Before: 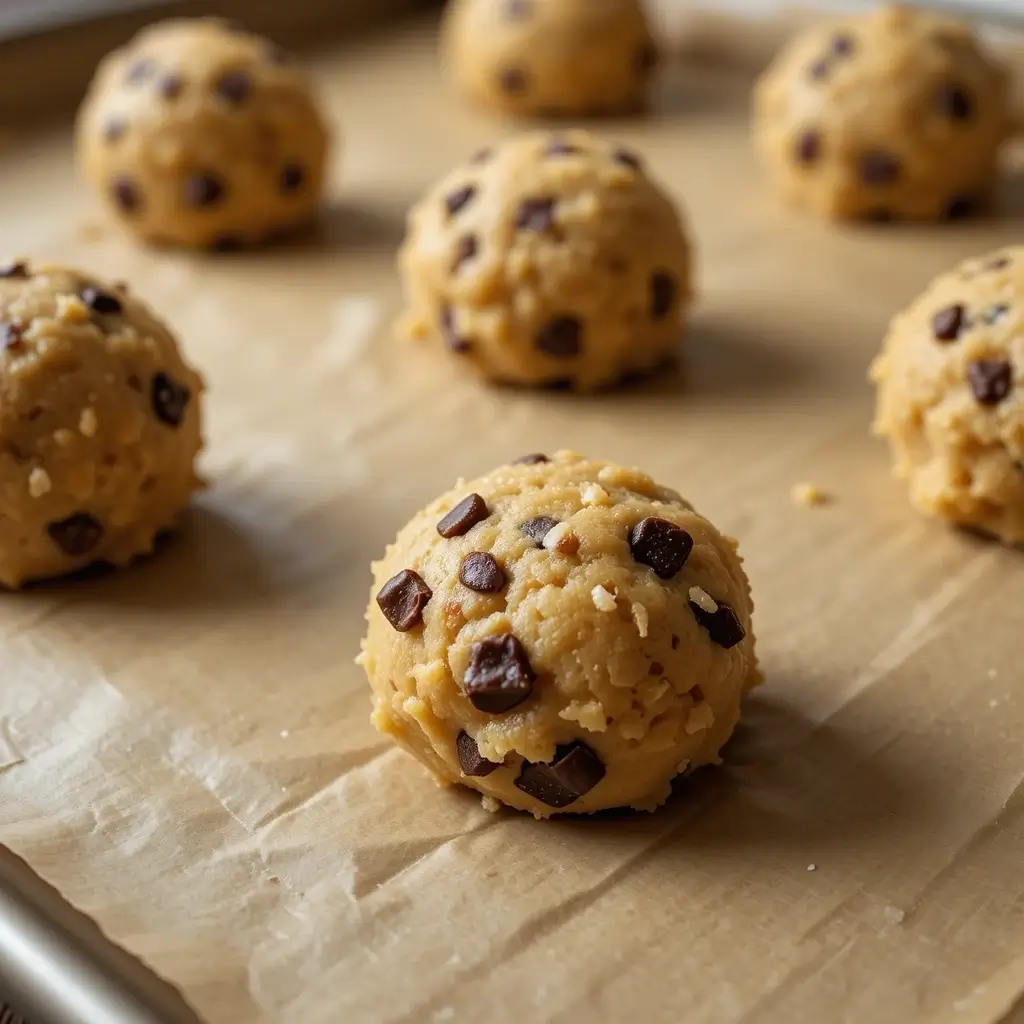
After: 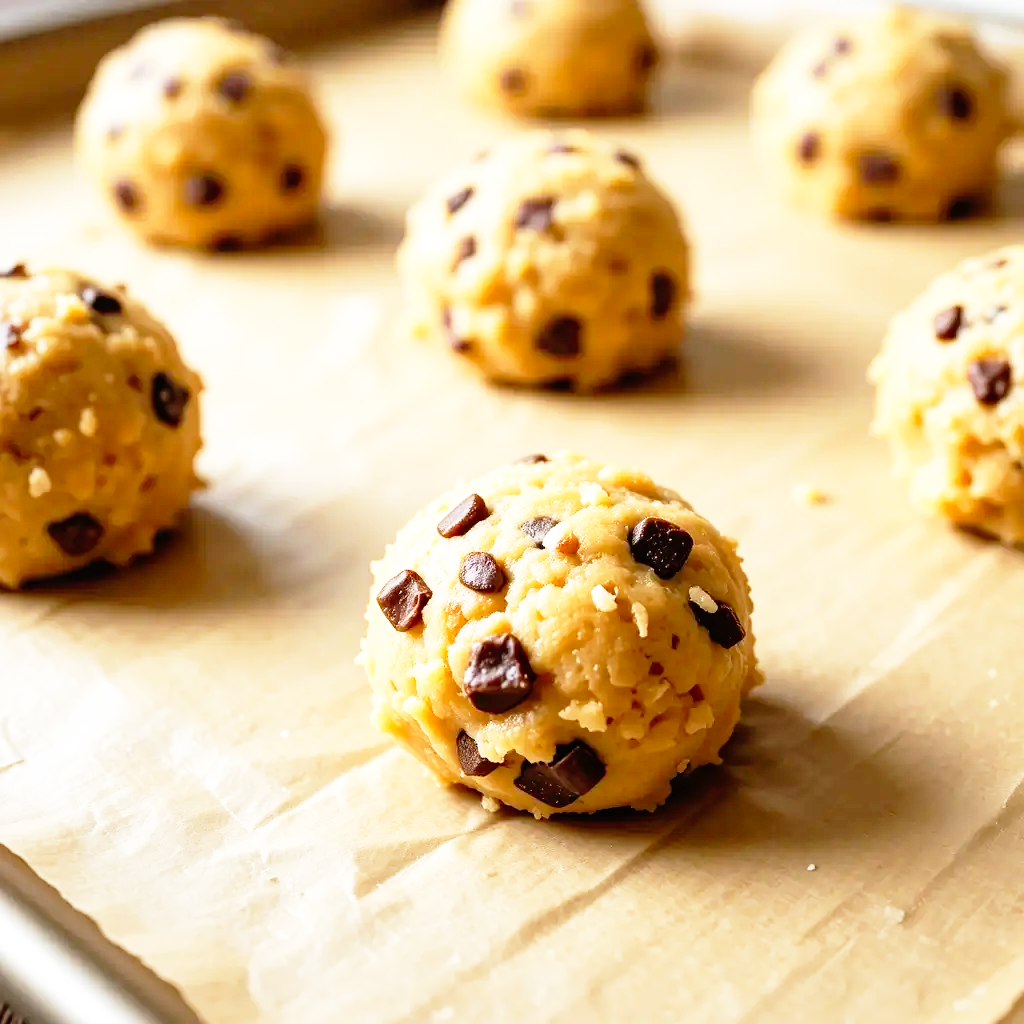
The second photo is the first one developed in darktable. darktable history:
exposure: exposure 0.375 EV, compensate highlight preservation false
base curve: curves: ch0 [(0, 0) (0.012, 0.01) (0.073, 0.168) (0.31, 0.711) (0.645, 0.957) (1, 1)], preserve colors none
